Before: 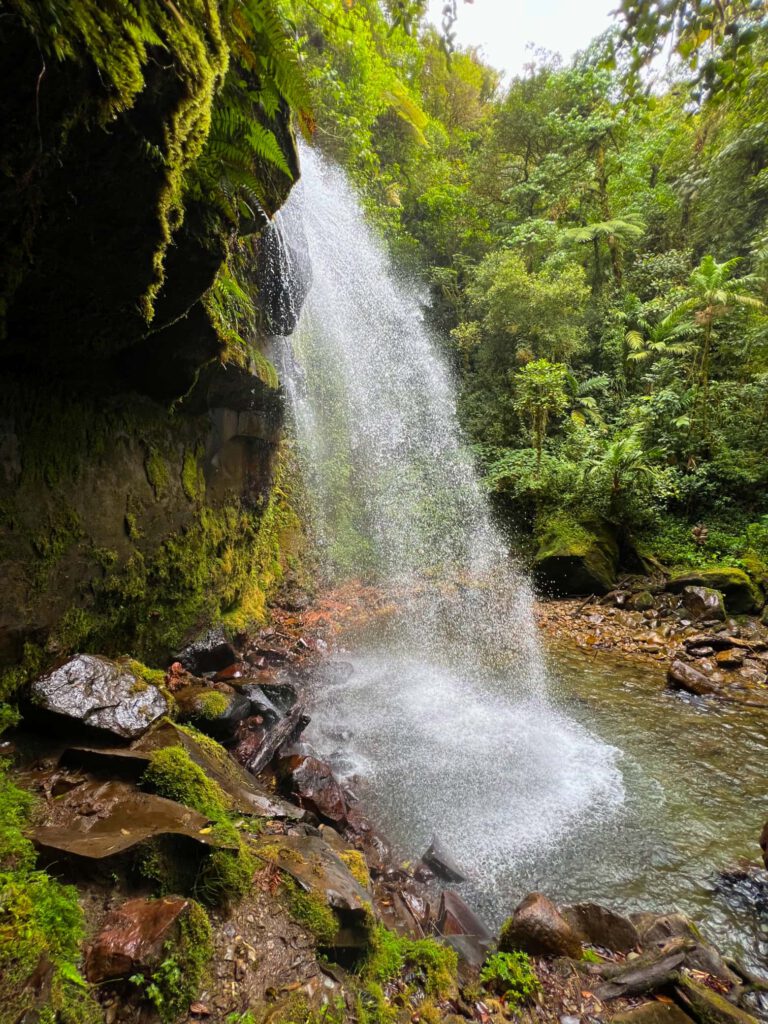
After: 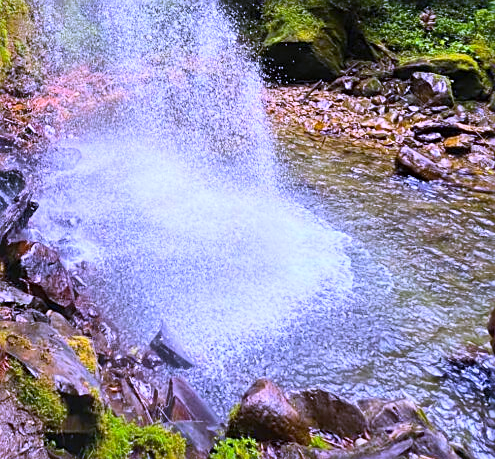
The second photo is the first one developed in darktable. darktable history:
white balance: red 0.98, blue 1.61
contrast brightness saturation: contrast 0.2, brightness 0.16, saturation 0.22
sharpen: on, module defaults
crop and rotate: left 35.509%, top 50.238%, bottom 4.934%
